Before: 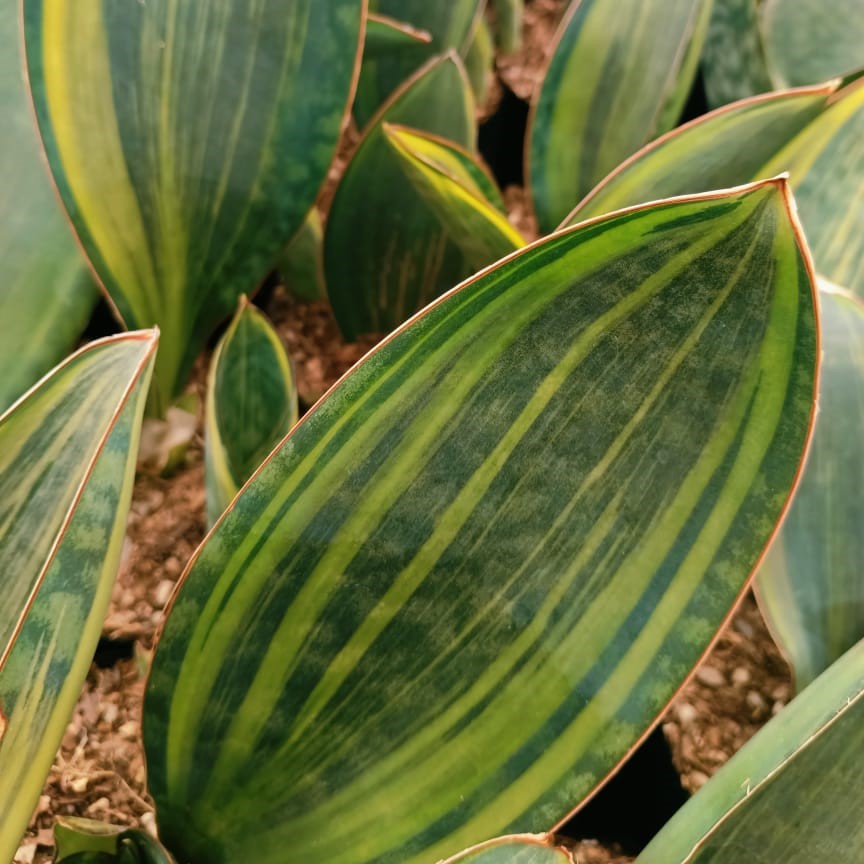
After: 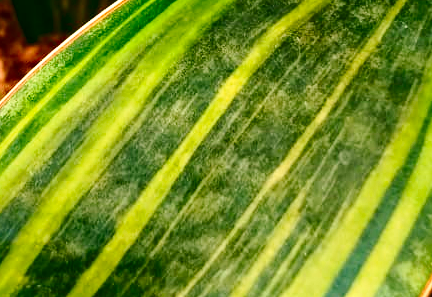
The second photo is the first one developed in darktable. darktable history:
levels: levels [0, 0.476, 0.951]
exposure: exposure 0.128 EV, compensate exposure bias true, compensate highlight preservation false
contrast brightness saturation: contrast 0.212, brightness -0.107, saturation 0.21
crop: left 36.895%, top 34.665%, right 12.993%, bottom 30.934%
color correction: highlights a* 3.58, highlights b* 5.14
base curve: curves: ch0 [(0, 0) (0.005, 0.002) (0.15, 0.3) (0.4, 0.7) (0.75, 0.95) (1, 1)], exposure shift 0.574, preserve colors none
